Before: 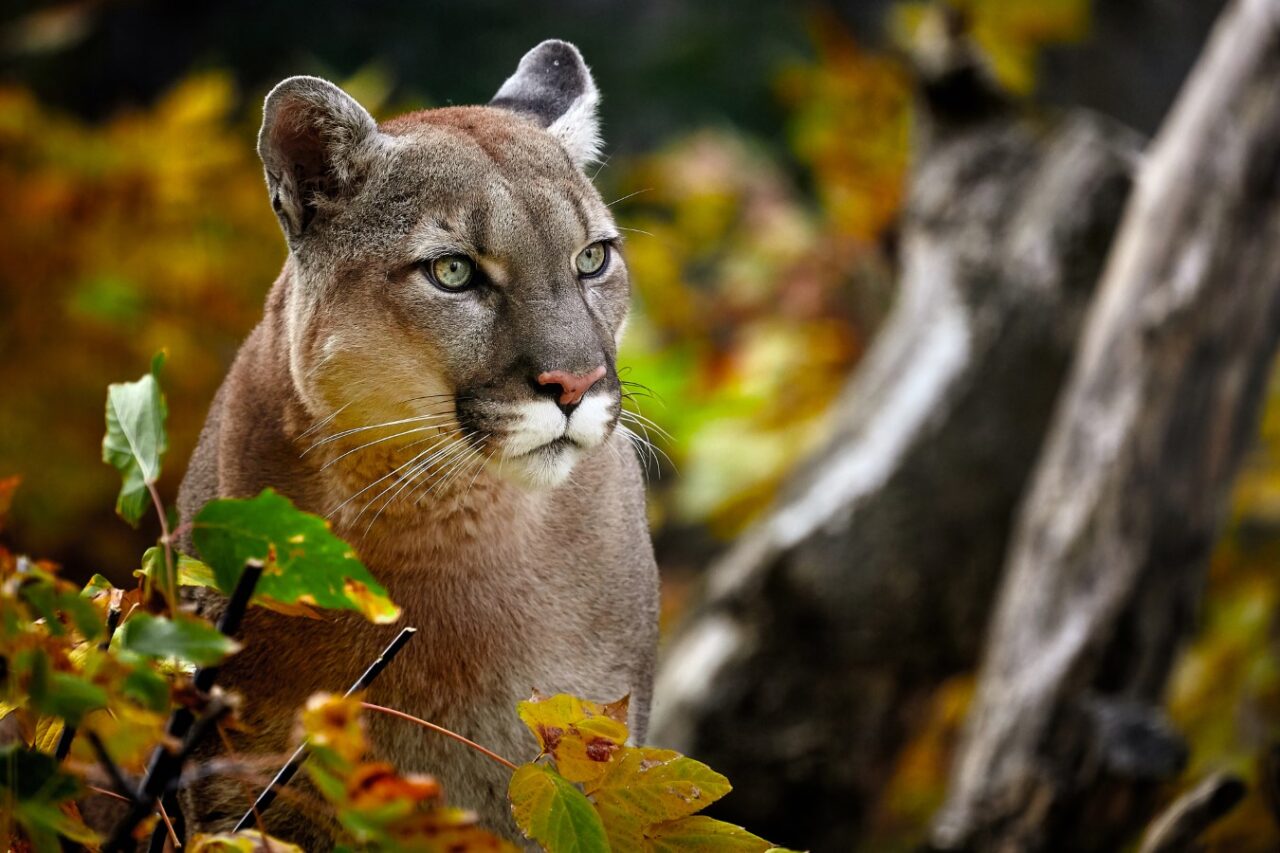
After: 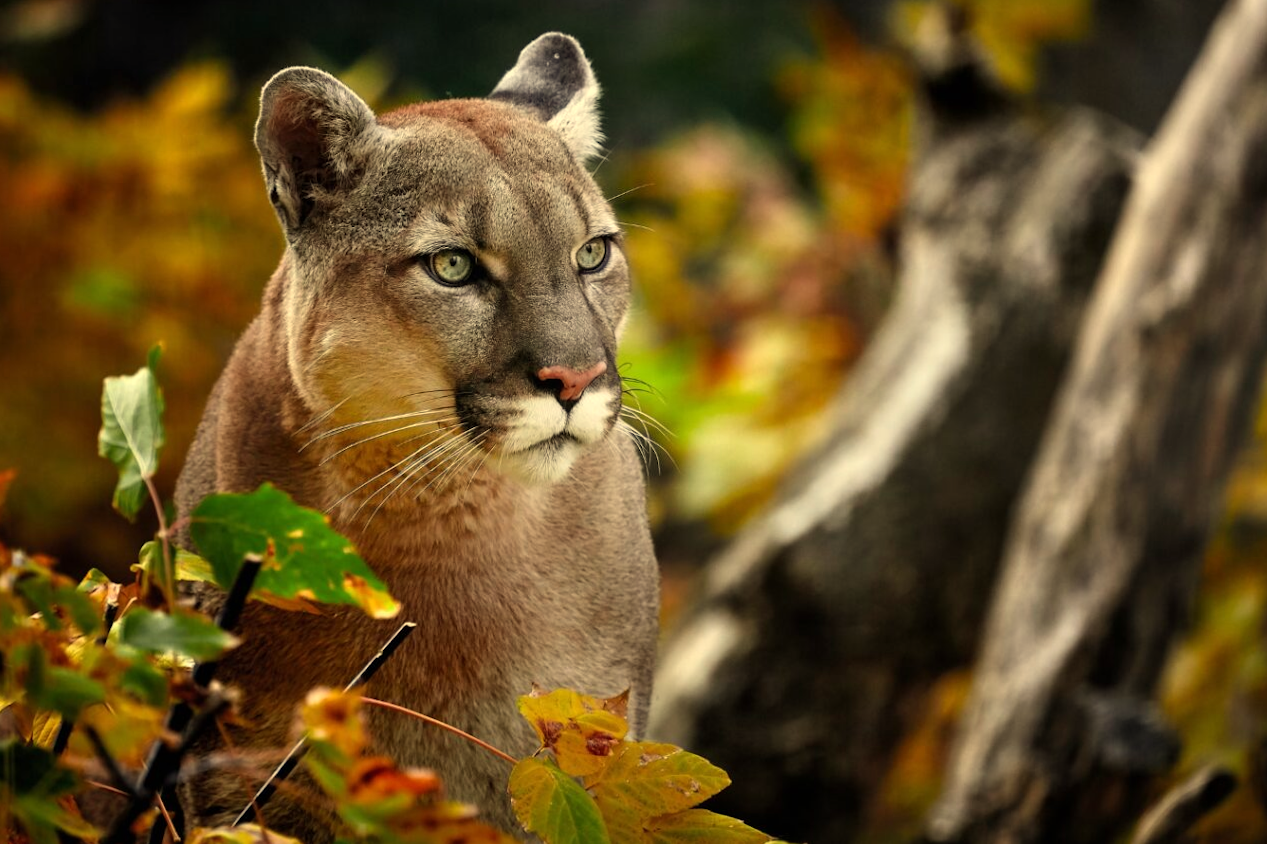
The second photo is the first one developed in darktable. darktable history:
rotate and perspective: rotation 0.174°, lens shift (vertical) 0.013, lens shift (horizontal) 0.019, shear 0.001, automatic cropping original format, crop left 0.007, crop right 0.991, crop top 0.016, crop bottom 0.997
white balance: red 1.08, blue 0.791
shadows and highlights: radius 334.93, shadows 63.48, highlights 6.06, compress 87.7%, highlights color adjustment 39.73%, soften with gaussian
